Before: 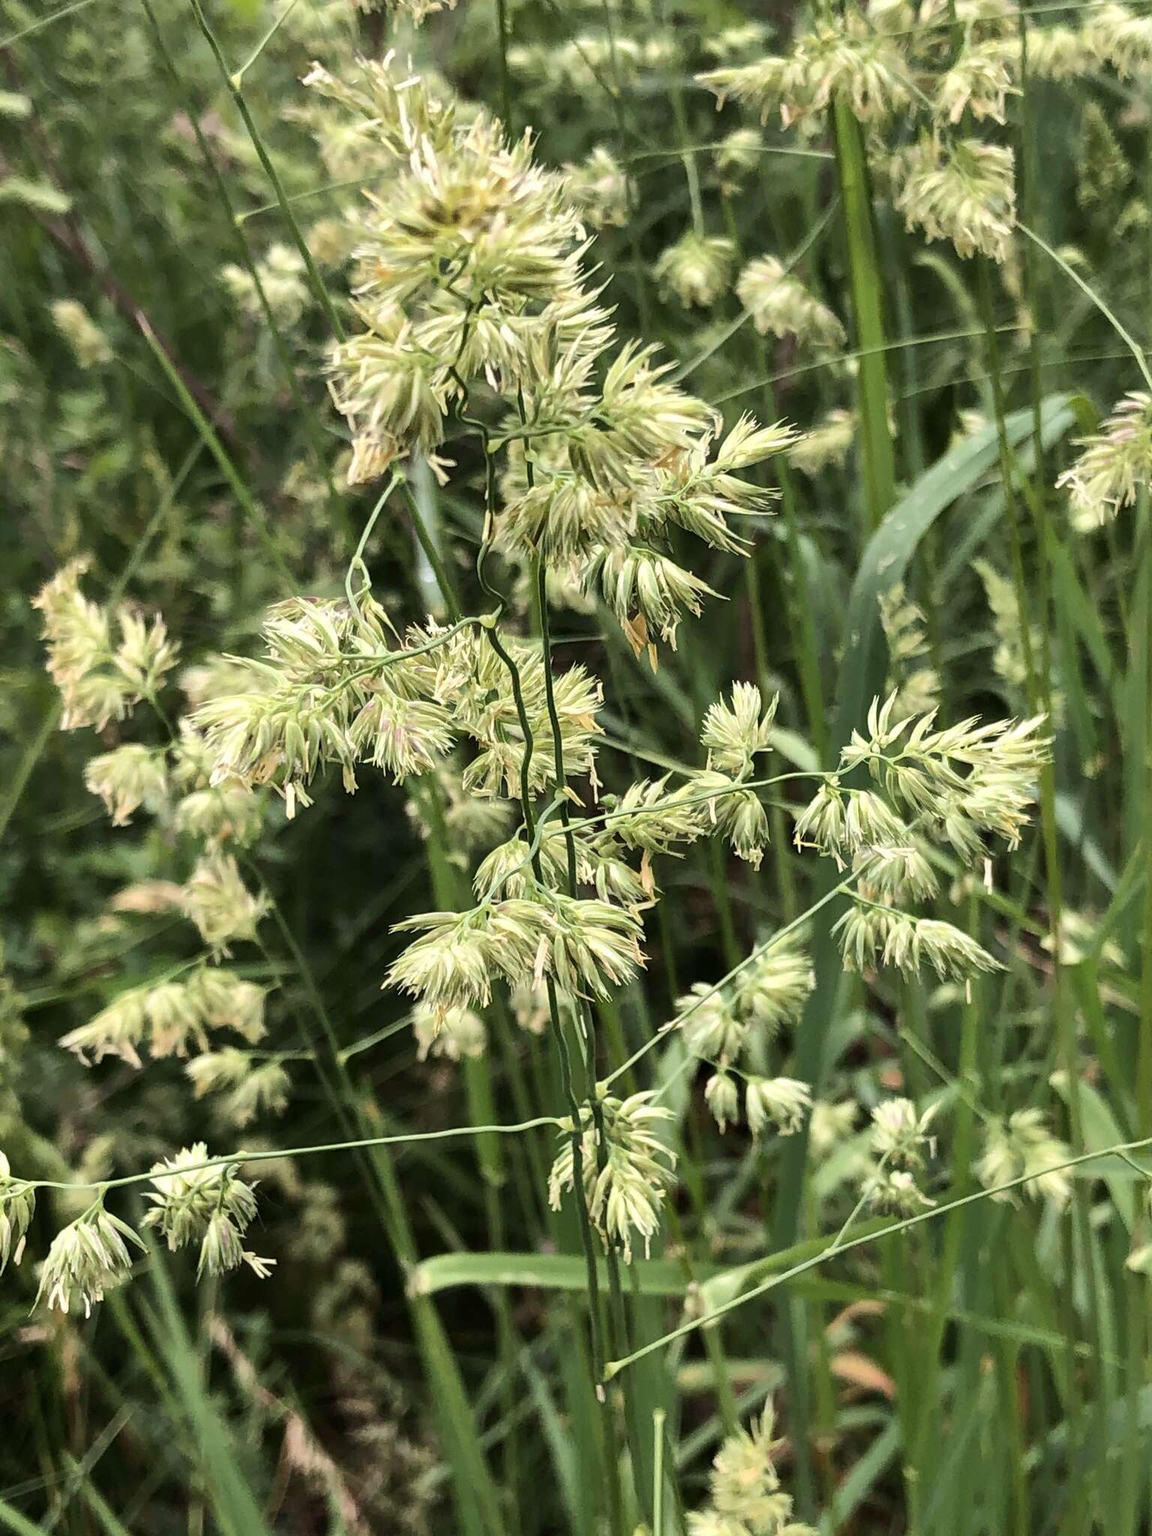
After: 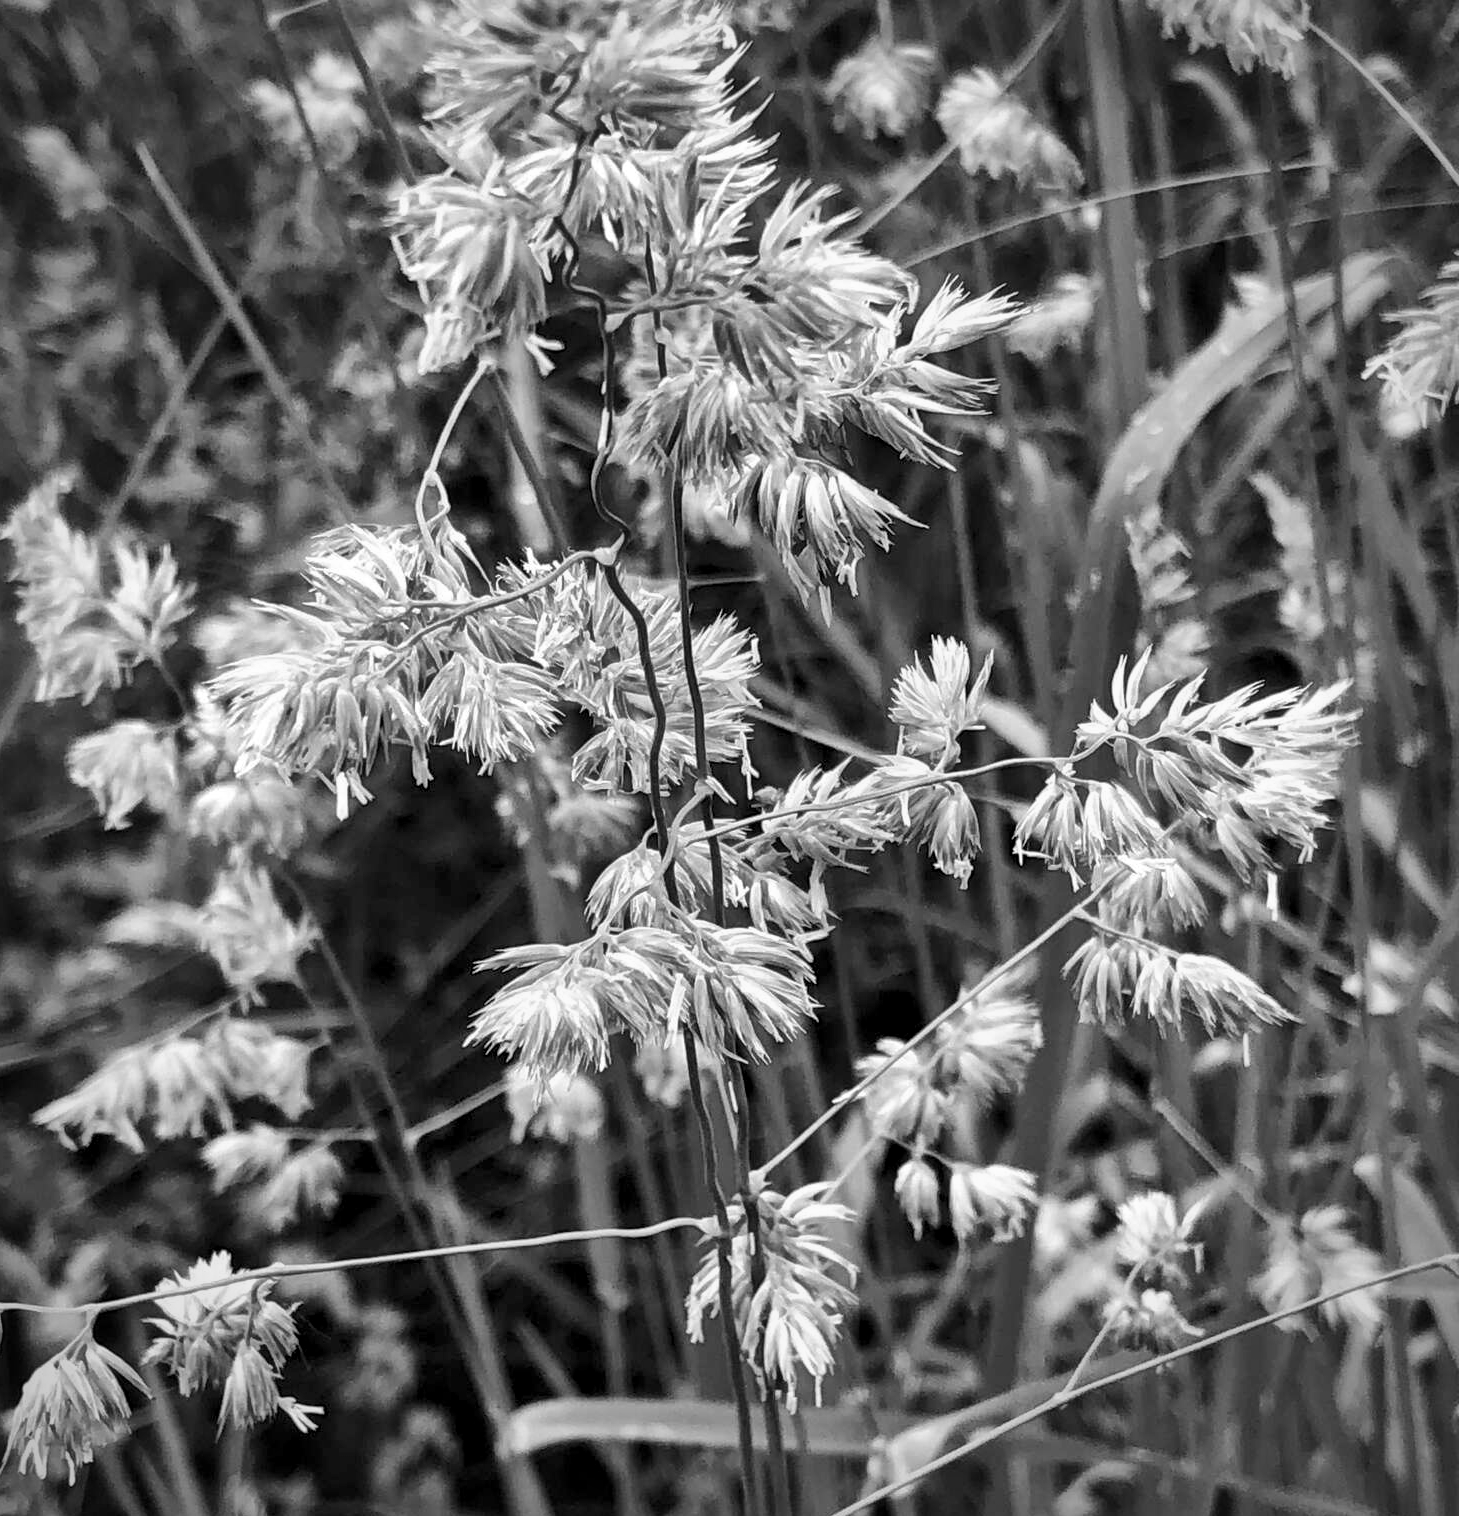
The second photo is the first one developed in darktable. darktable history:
shadows and highlights: shadows 29.32, highlights -29.32, low approximation 0.01, soften with gaussian
vignetting: fall-off radius 60%, automatic ratio true
local contrast: mode bilateral grid, contrast 20, coarseness 50, detail 171%, midtone range 0.2
crop and rotate: left 2.991%, top 13.302%, right 1.981%, bottom 12.636%
color correction: highlights a* 10.44, highlights b* 30.04, shadows a* 2.73, shadows b* 17.51, saturation 1.72
monochrome: on, module defaults
